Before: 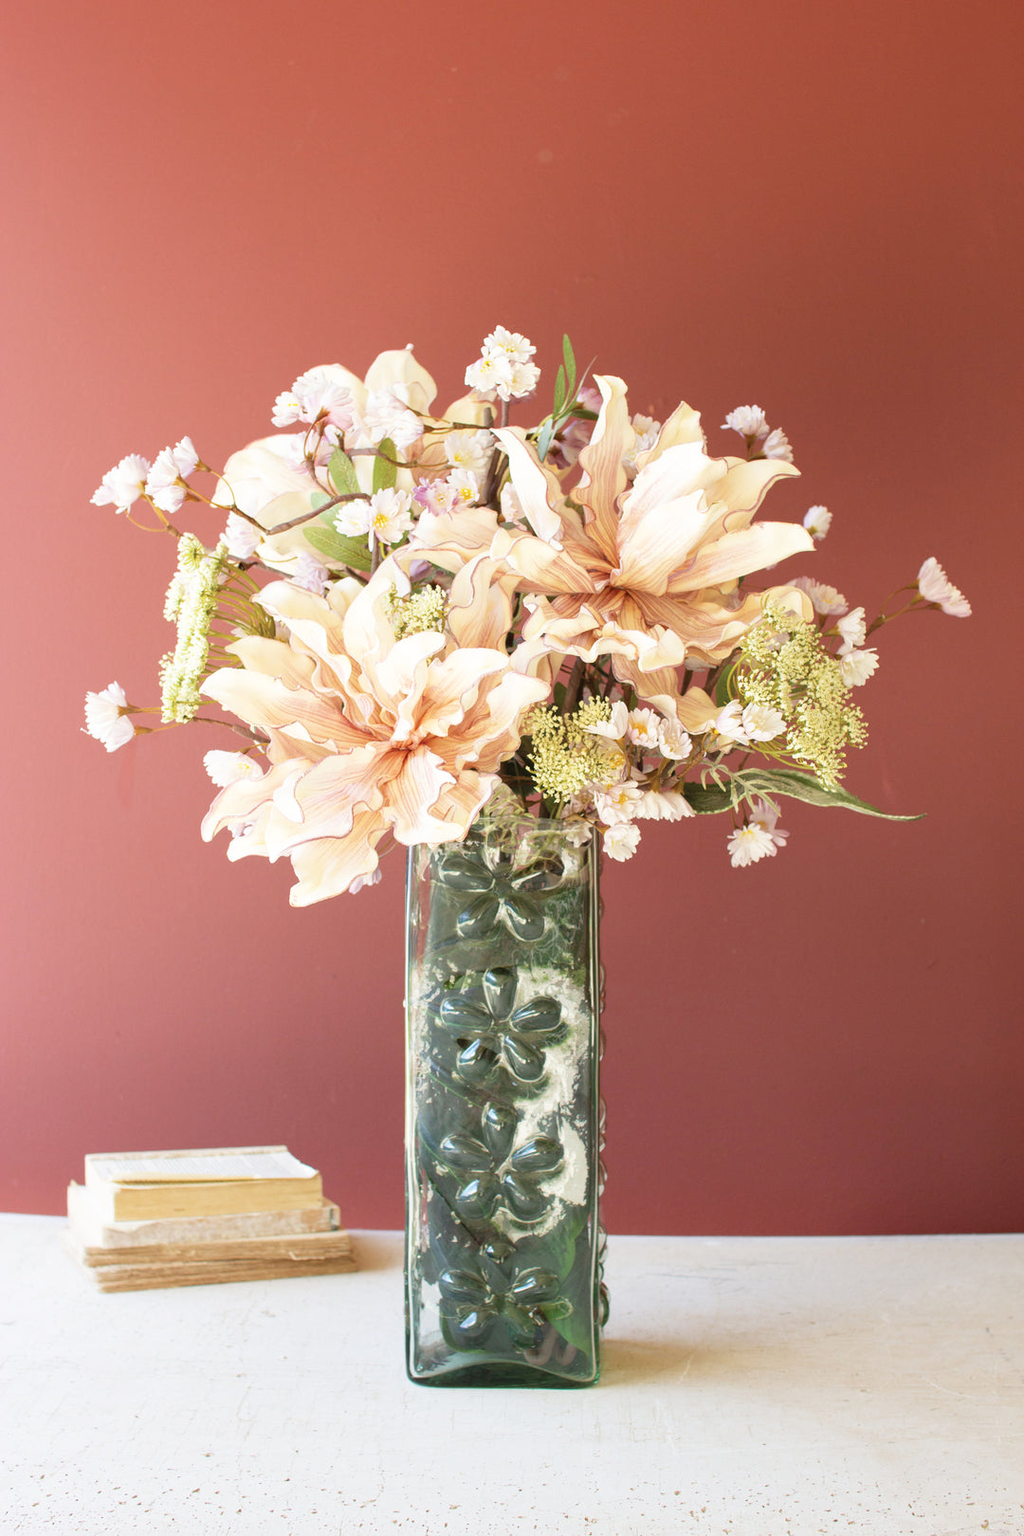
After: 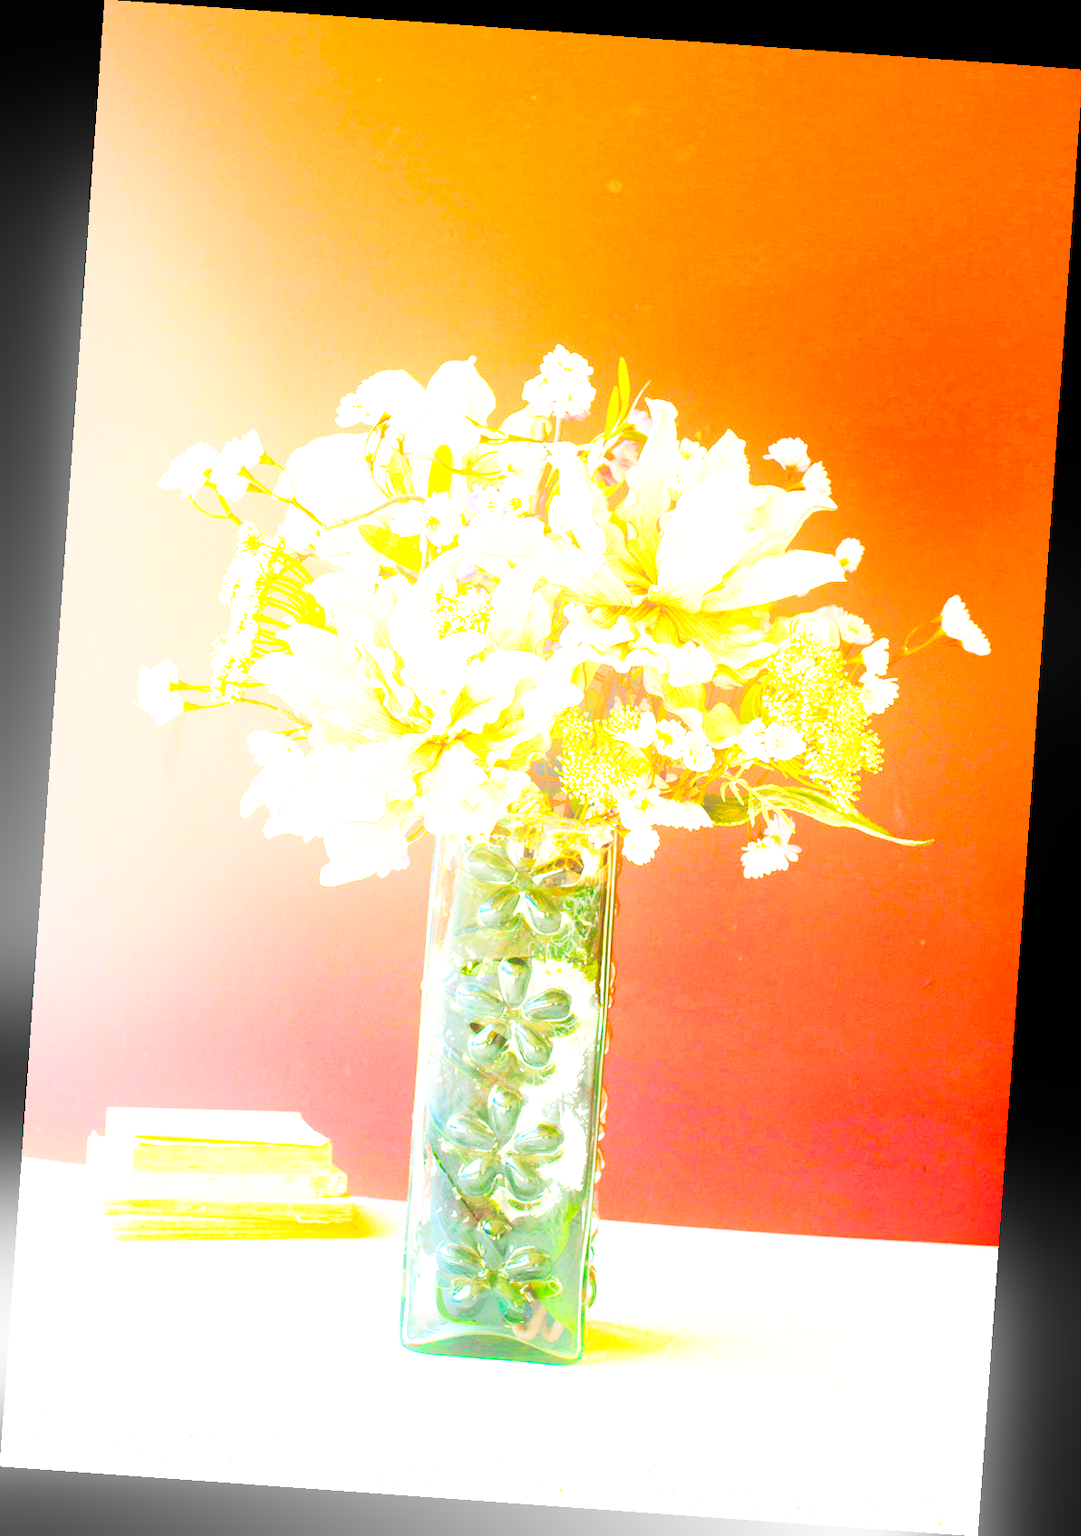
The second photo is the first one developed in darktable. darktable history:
rotate and perspective: rotation 4.1°, automatic cropping off
bloom: size 15%, threshold 97%, strength 7%
color balance rgb: linear chroma grading › global chroma 23.15%, perceptual saturation grading › global saturation 28.7%, perceptual saturation grading › mid-tones 12.04%, perceptual saturation grading › shadows 10.19%, global vibrance 22.22%
base curve: curves: ch0 [(0, 0) (0.007, 0.004) (0.027, 0.03) (0.046, 0.07) (0.207, 0.54) (0.442, 0.872) (0.673, 0.972) (1, 1)], preserve colors none
exposure: exposure 0.74 EV, compensate highlight preservation false
